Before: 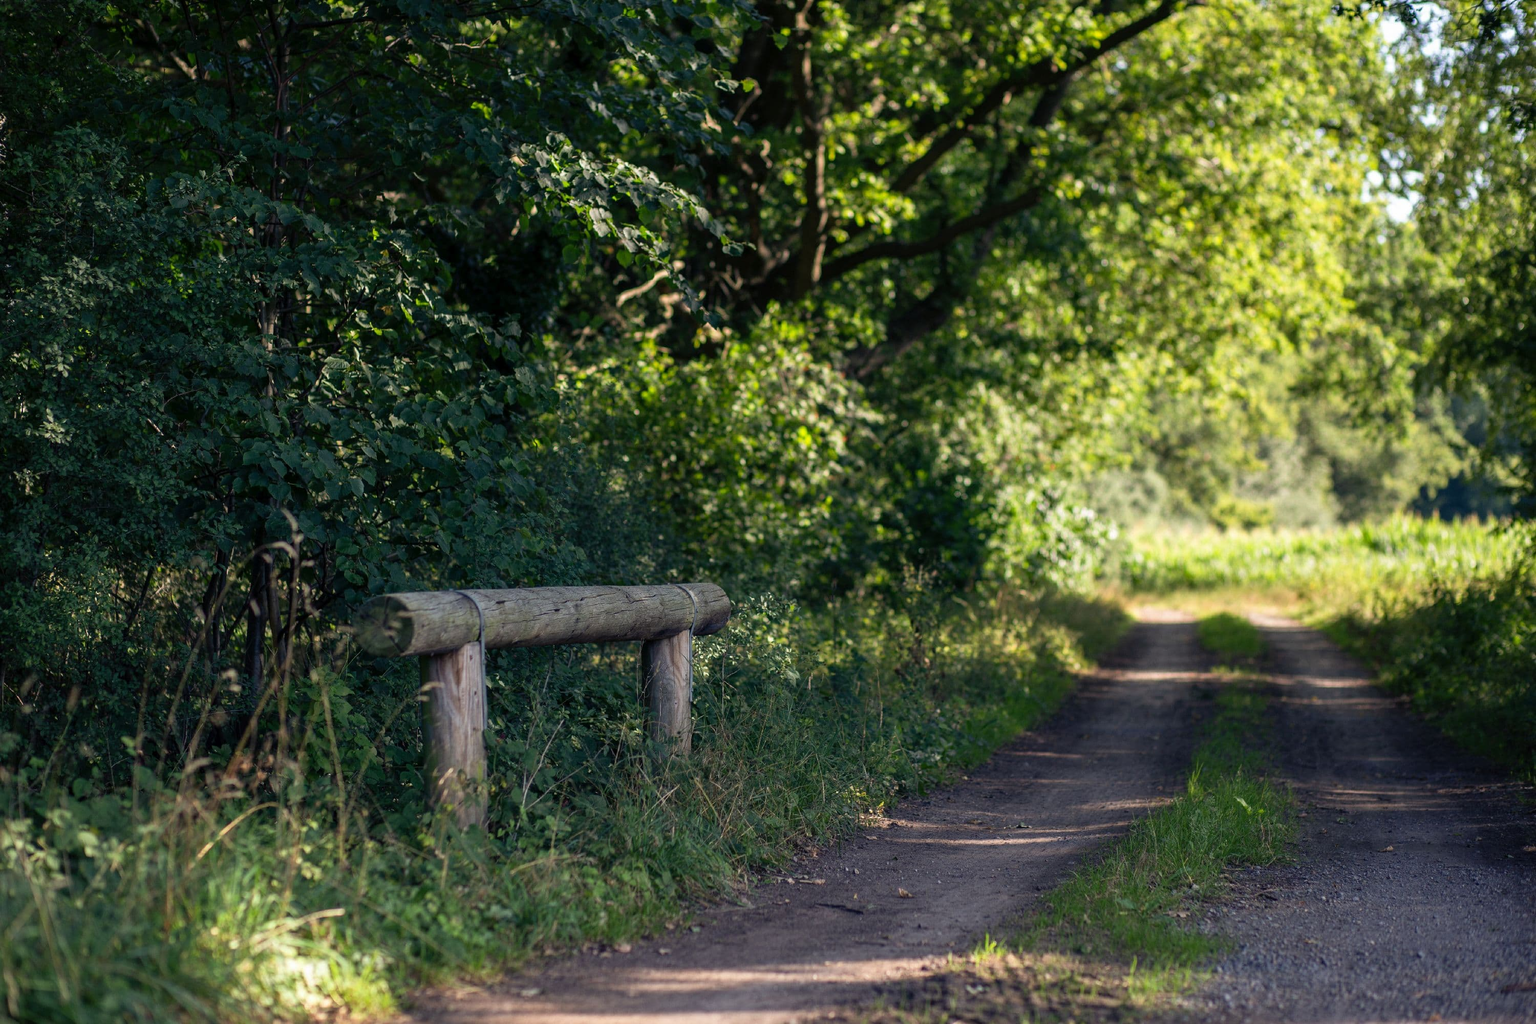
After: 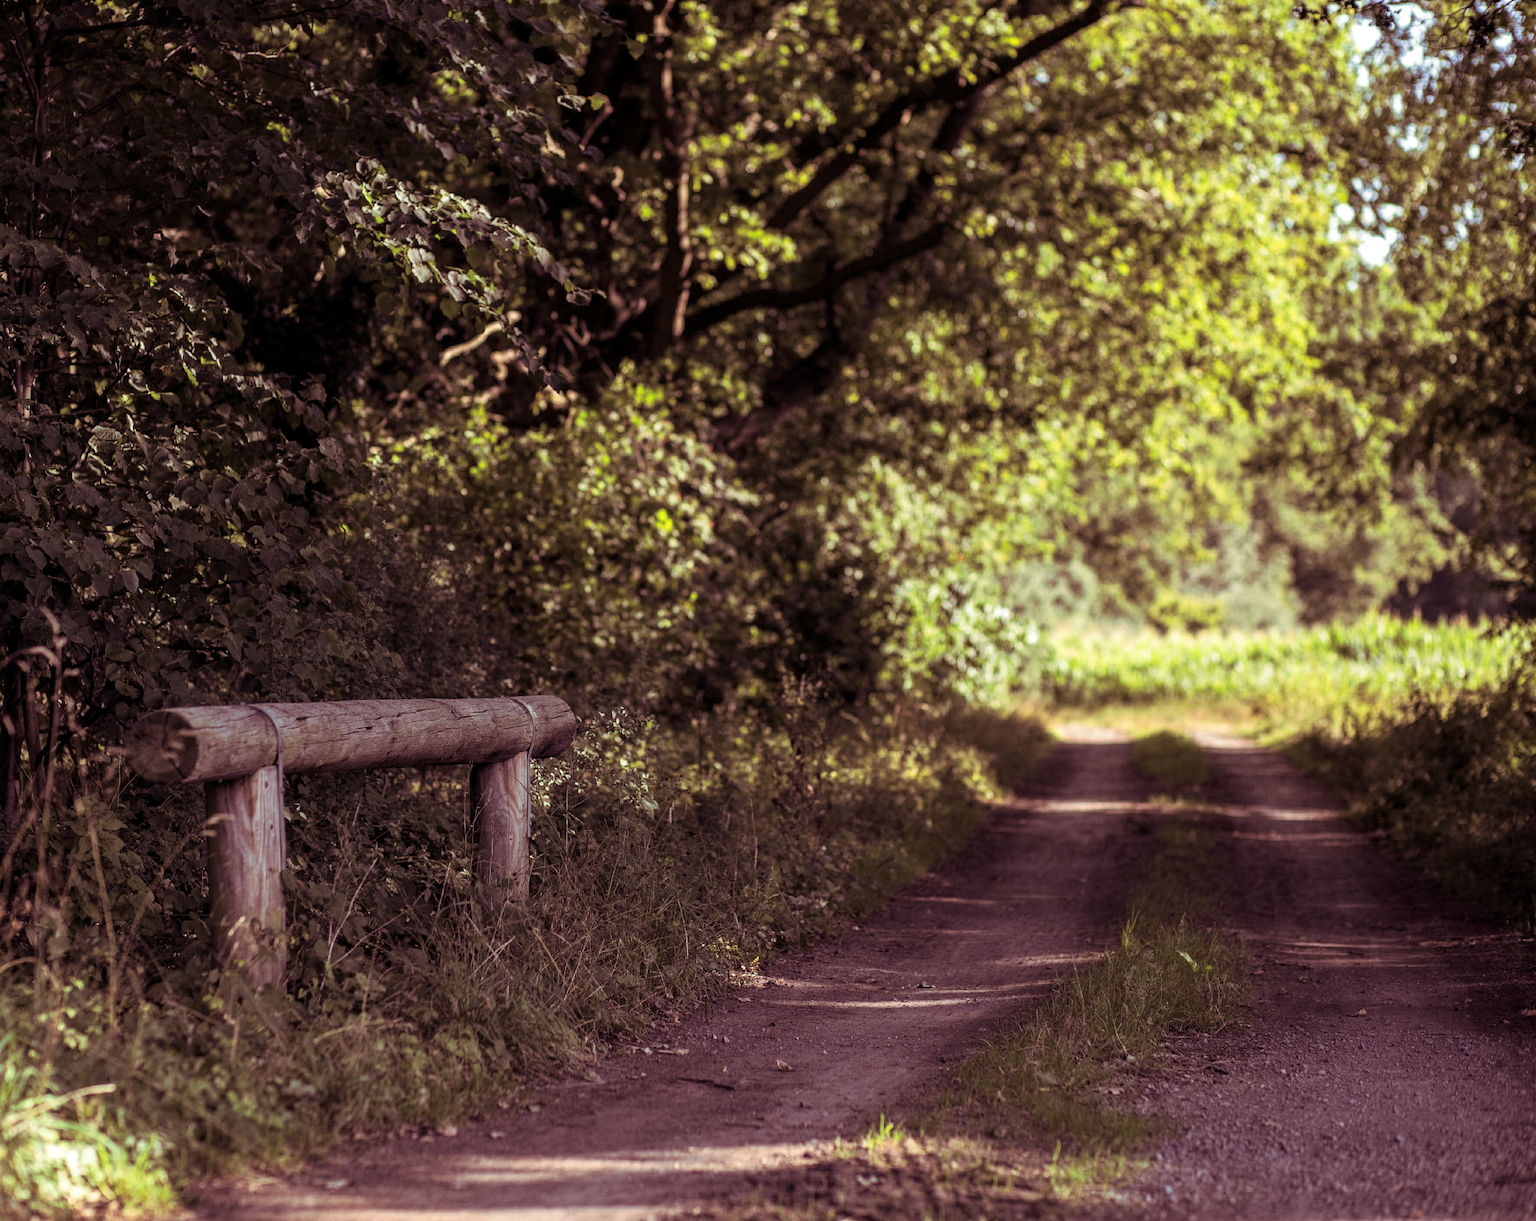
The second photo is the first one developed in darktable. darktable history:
split-toning: on, module defaults
local contrast: highlights 100%, shadows 100%, detail 120%, midtone range 0.2
crop: left 16.145%
